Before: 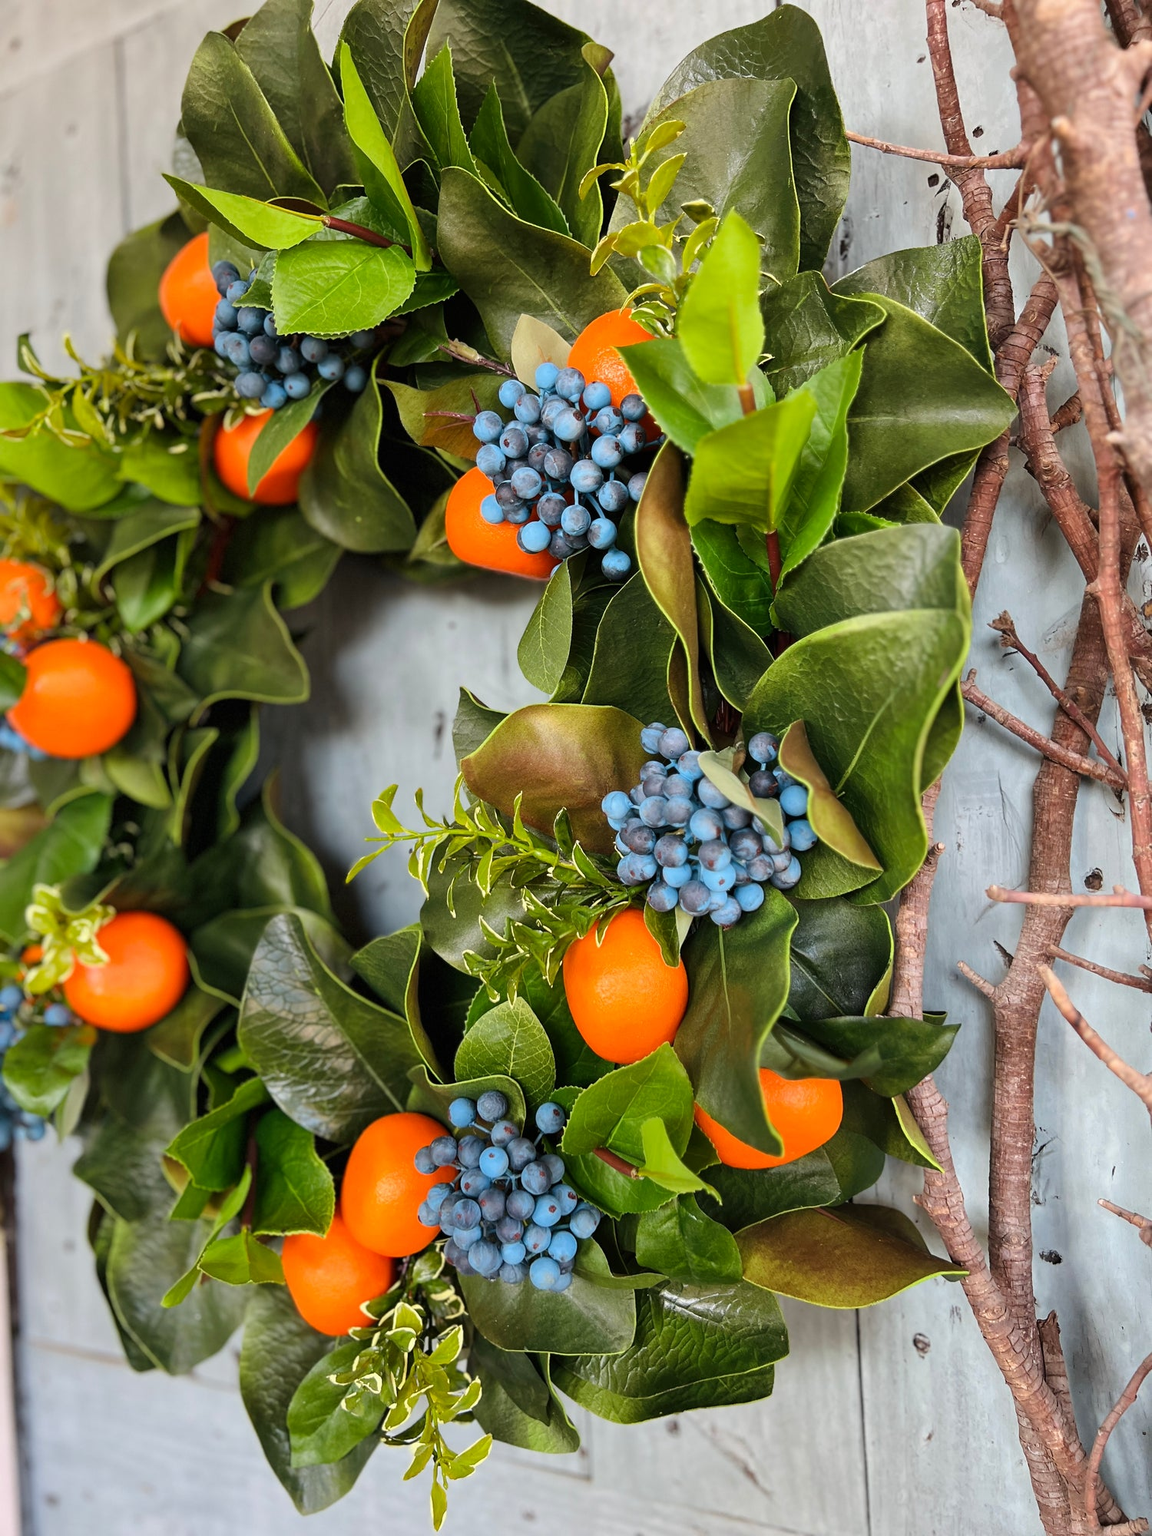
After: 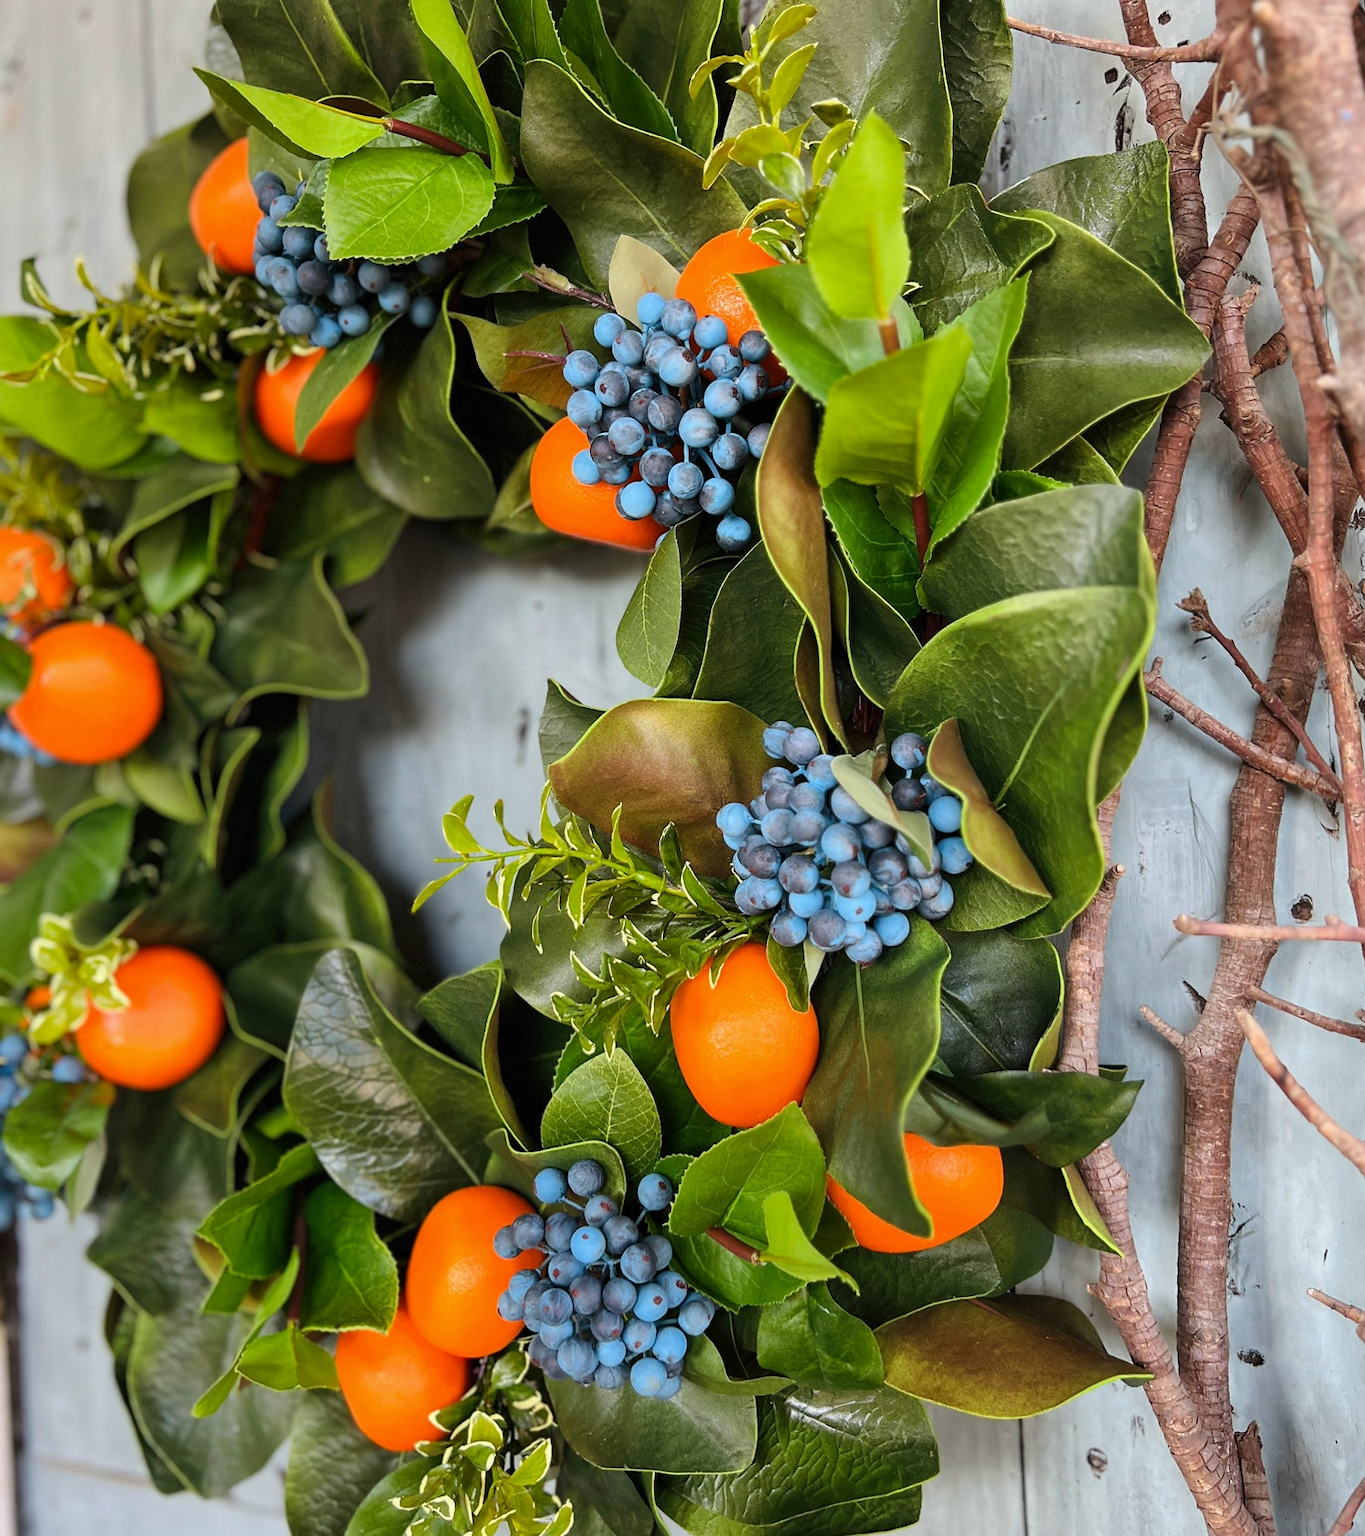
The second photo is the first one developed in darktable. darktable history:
white balance: red 0.986, blue 1.01
crop: top 7.625%, bottom 8.027%
